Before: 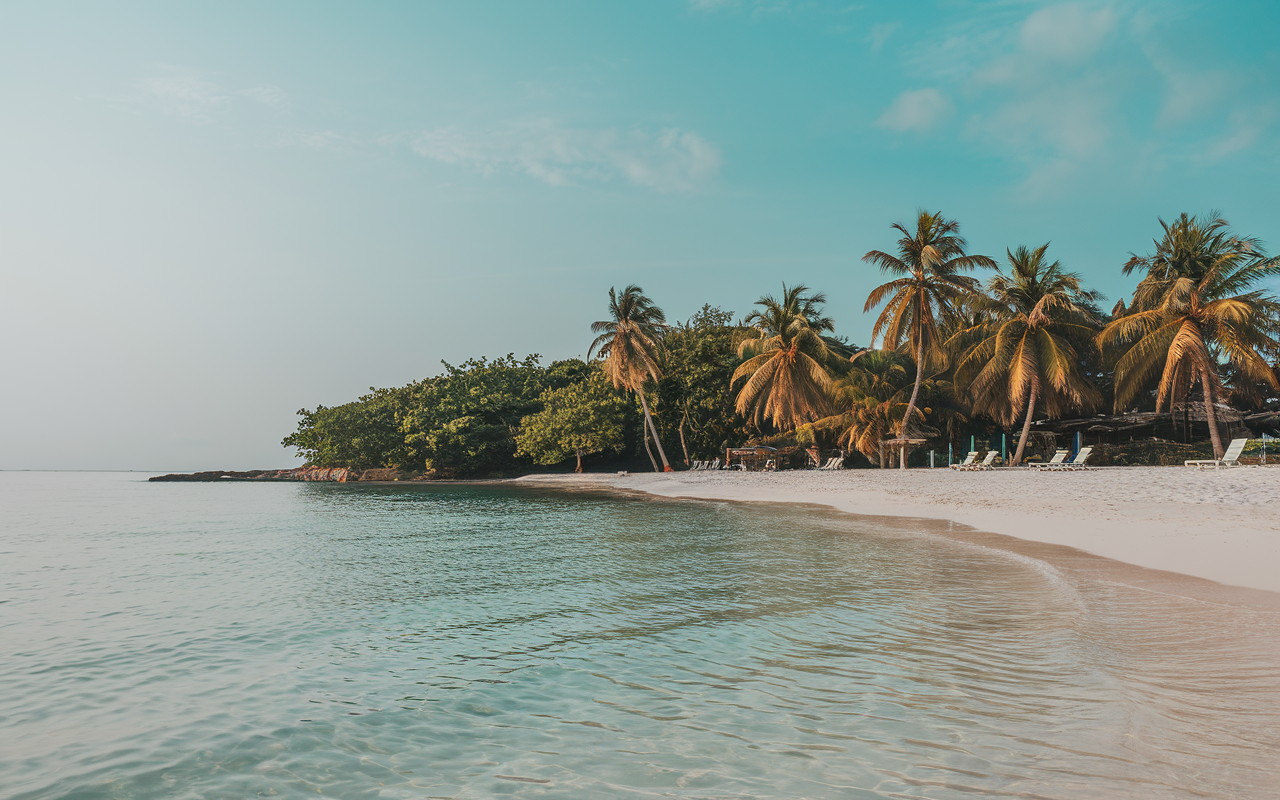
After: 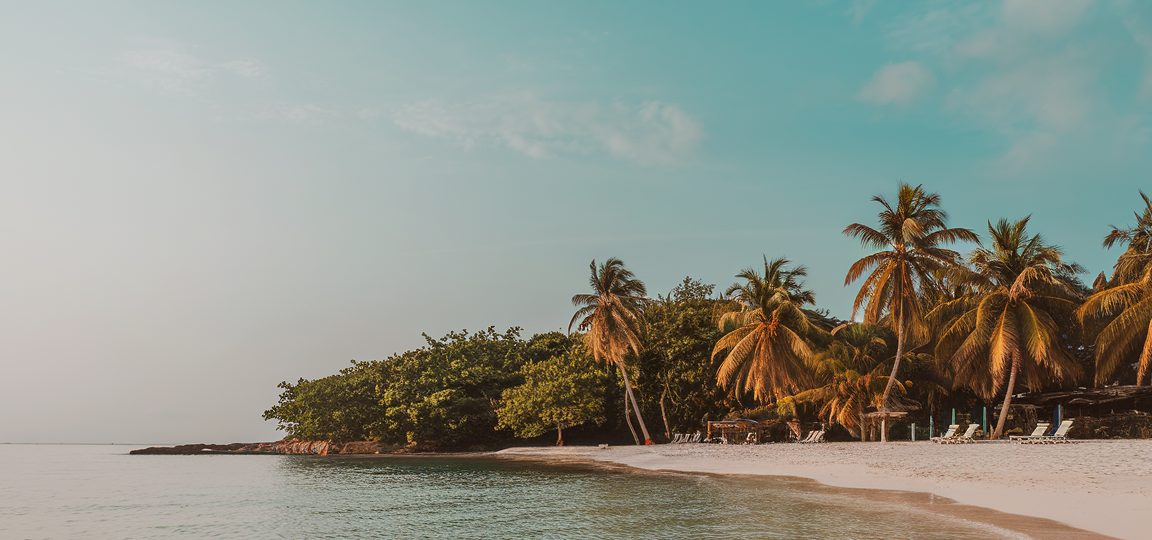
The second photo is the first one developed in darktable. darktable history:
crop: left 1.509%, top 3.452%, right 7.696%, bottom 28.452%
rgb levels: mode RGB, independent channels, levels [[0, 0.5, 1], [0, 0.521, 1], [0, 0.536, 1]]
